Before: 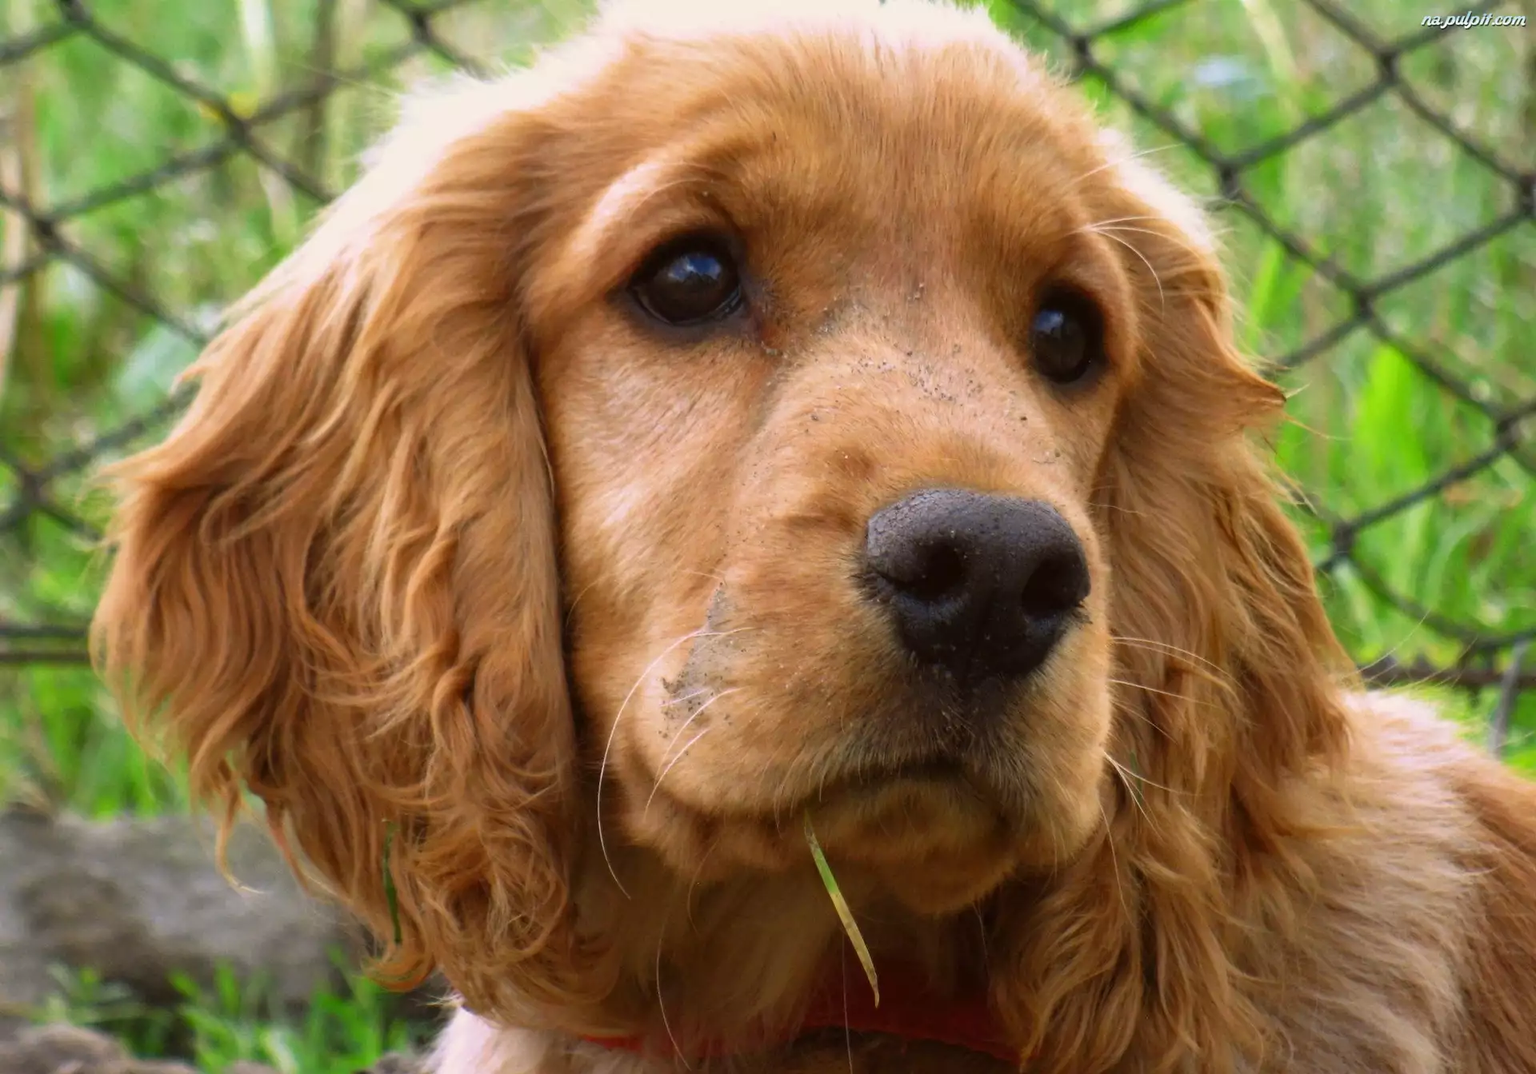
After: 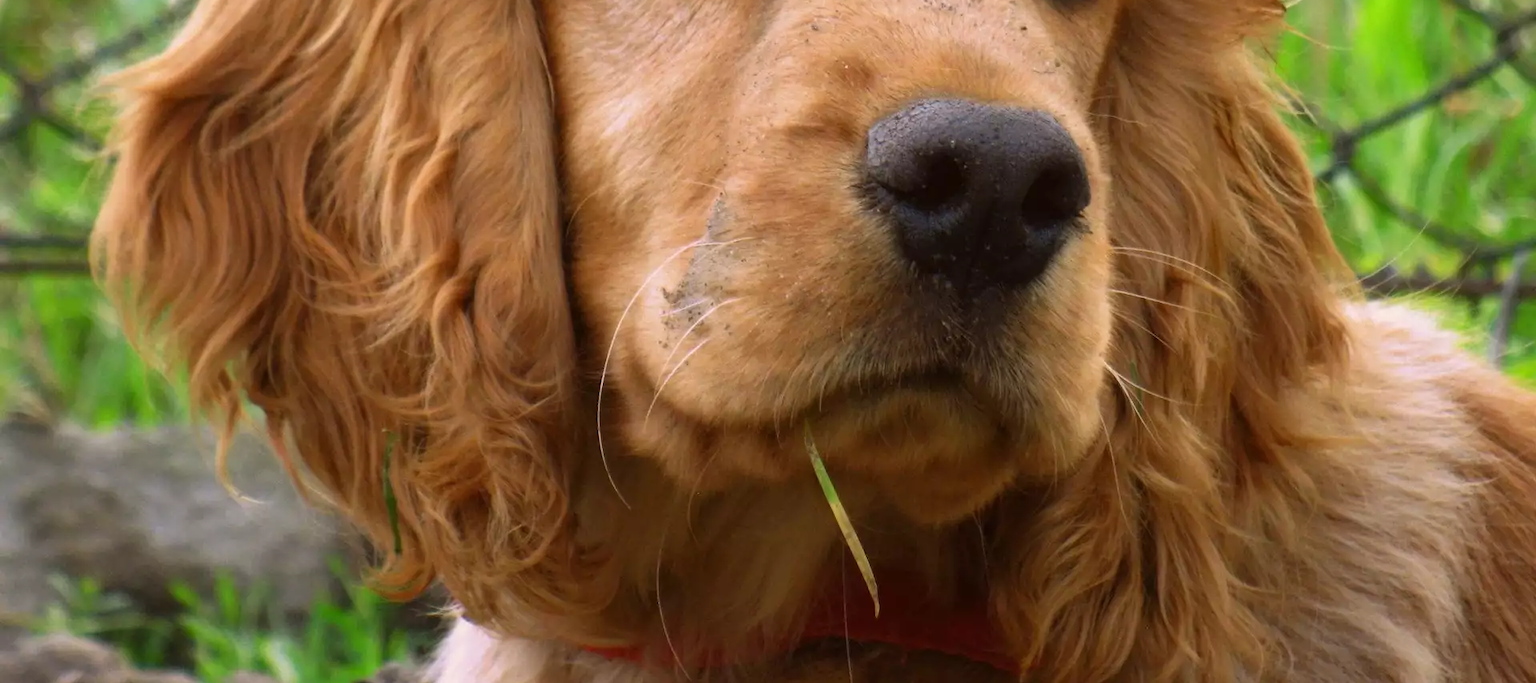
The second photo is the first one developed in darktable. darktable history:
crop and rotate: top 36.359%
